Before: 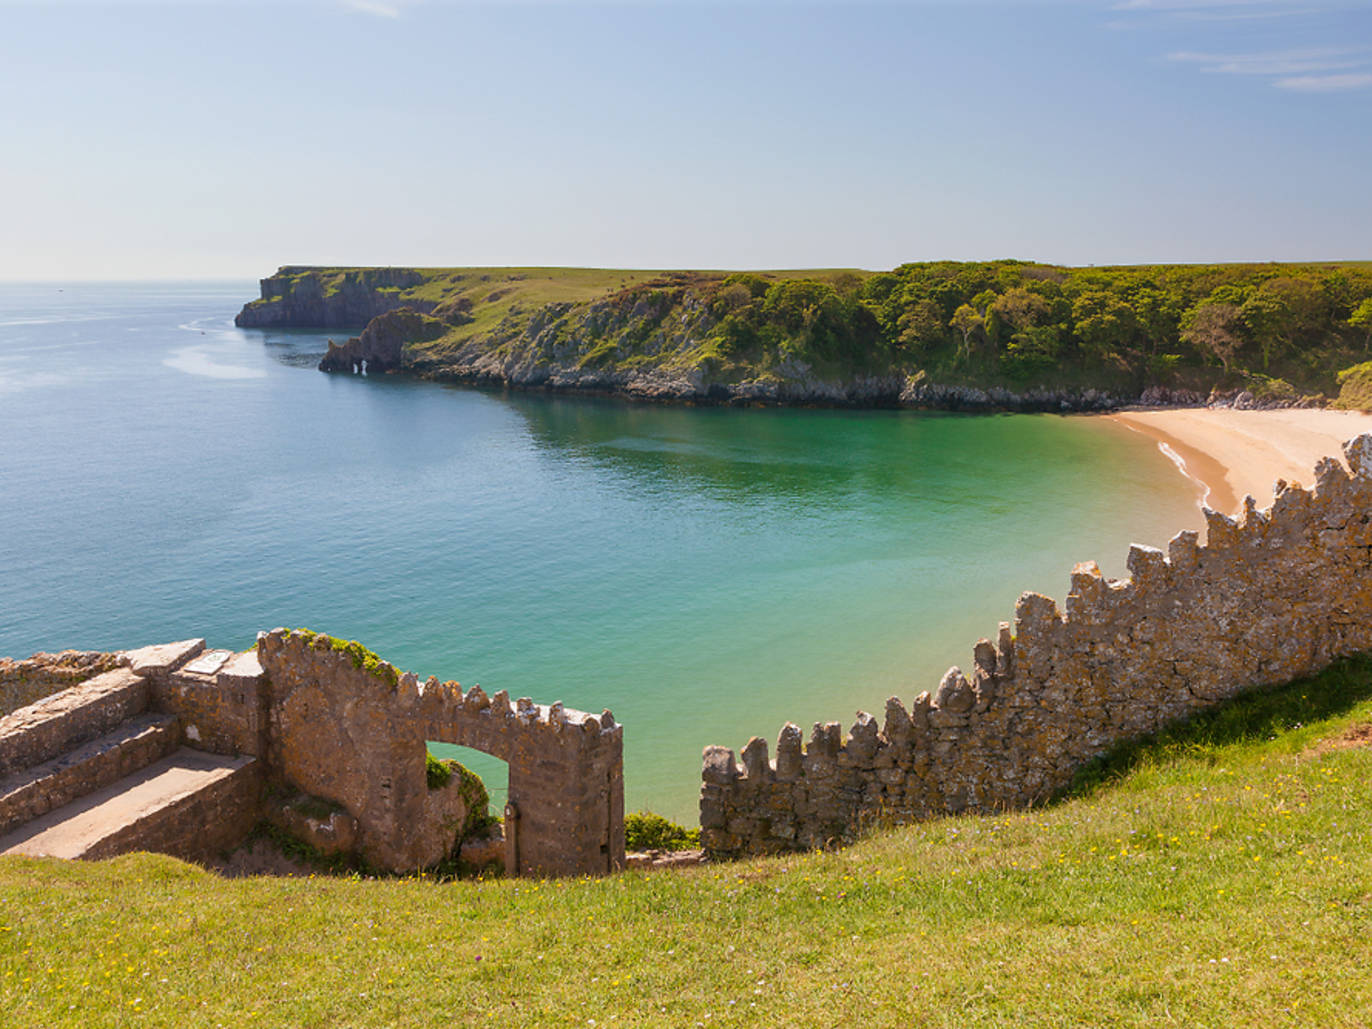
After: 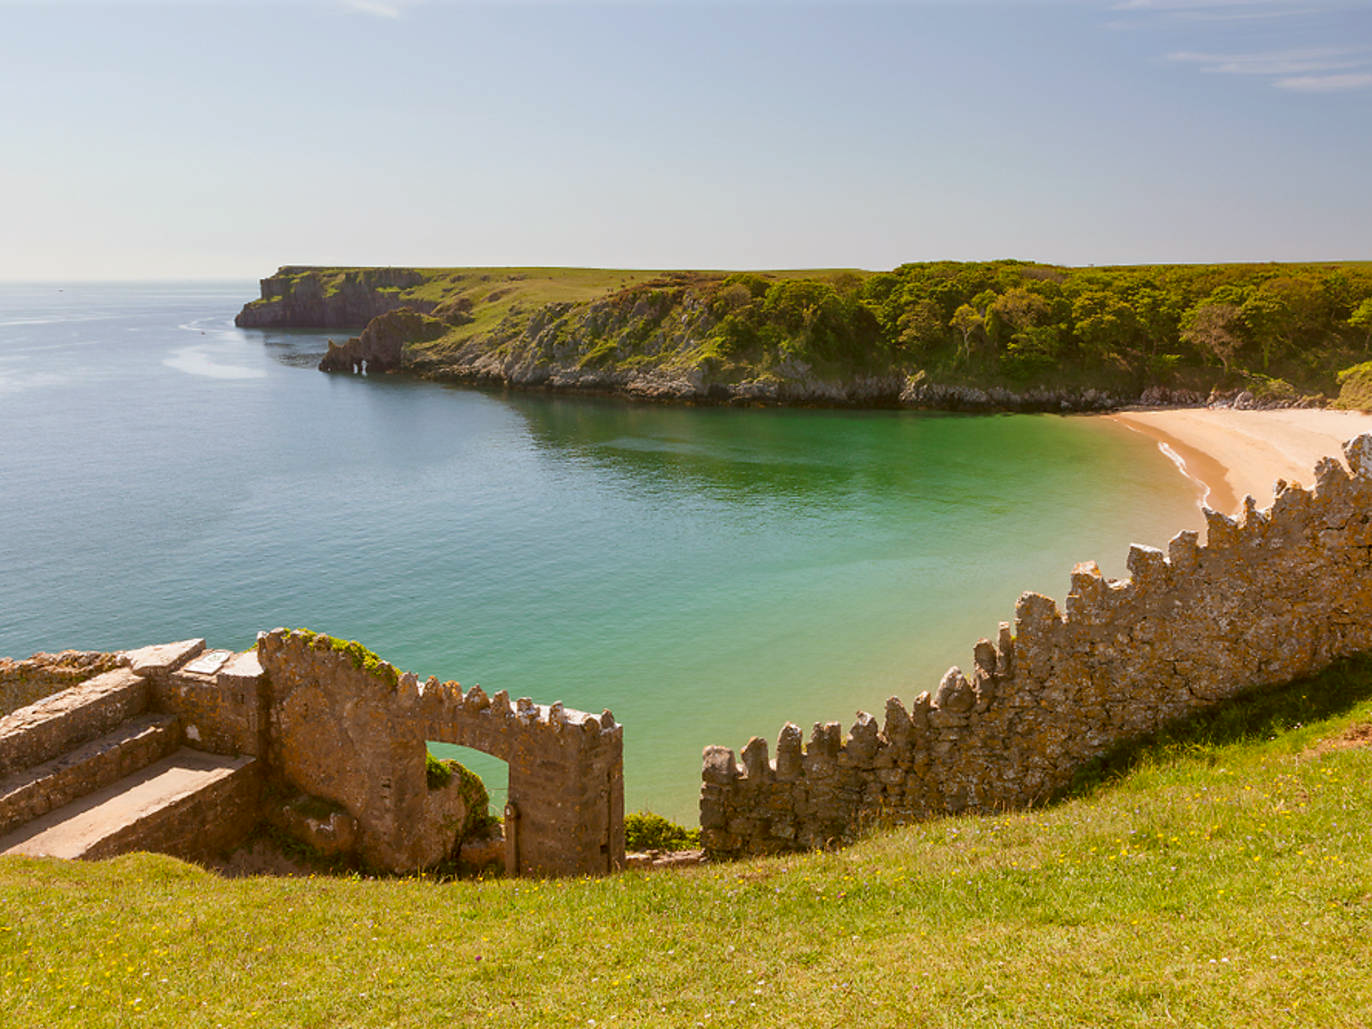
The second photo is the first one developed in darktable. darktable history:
color correction: highlights a* -0.357, highlights b* 0.159, shadows a* 4.84, shadows b* 20.32
